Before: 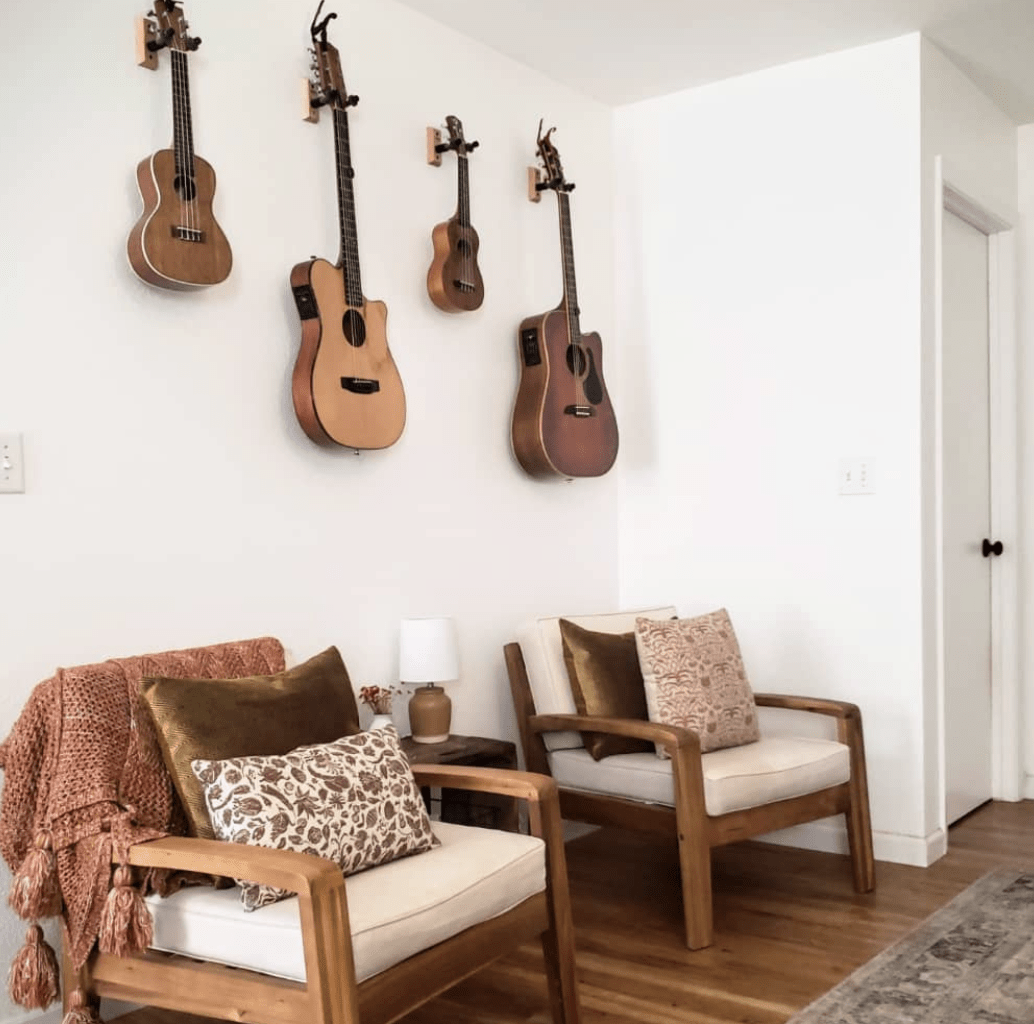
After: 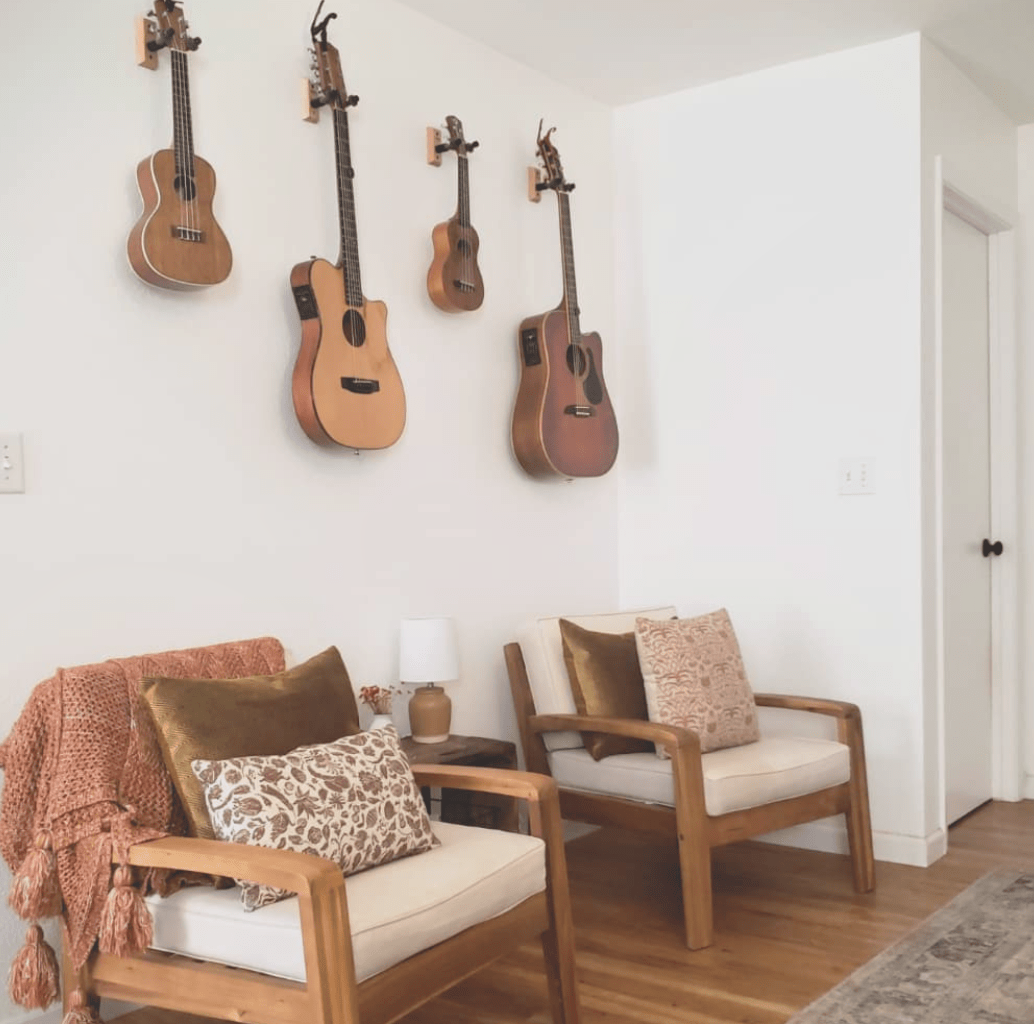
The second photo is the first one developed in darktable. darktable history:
local contrast: detail 71%
shadows and highlights: shadows 25.02, highlights -24.94
exposure: compensate exposure bias true, compensate highlight preservation false
